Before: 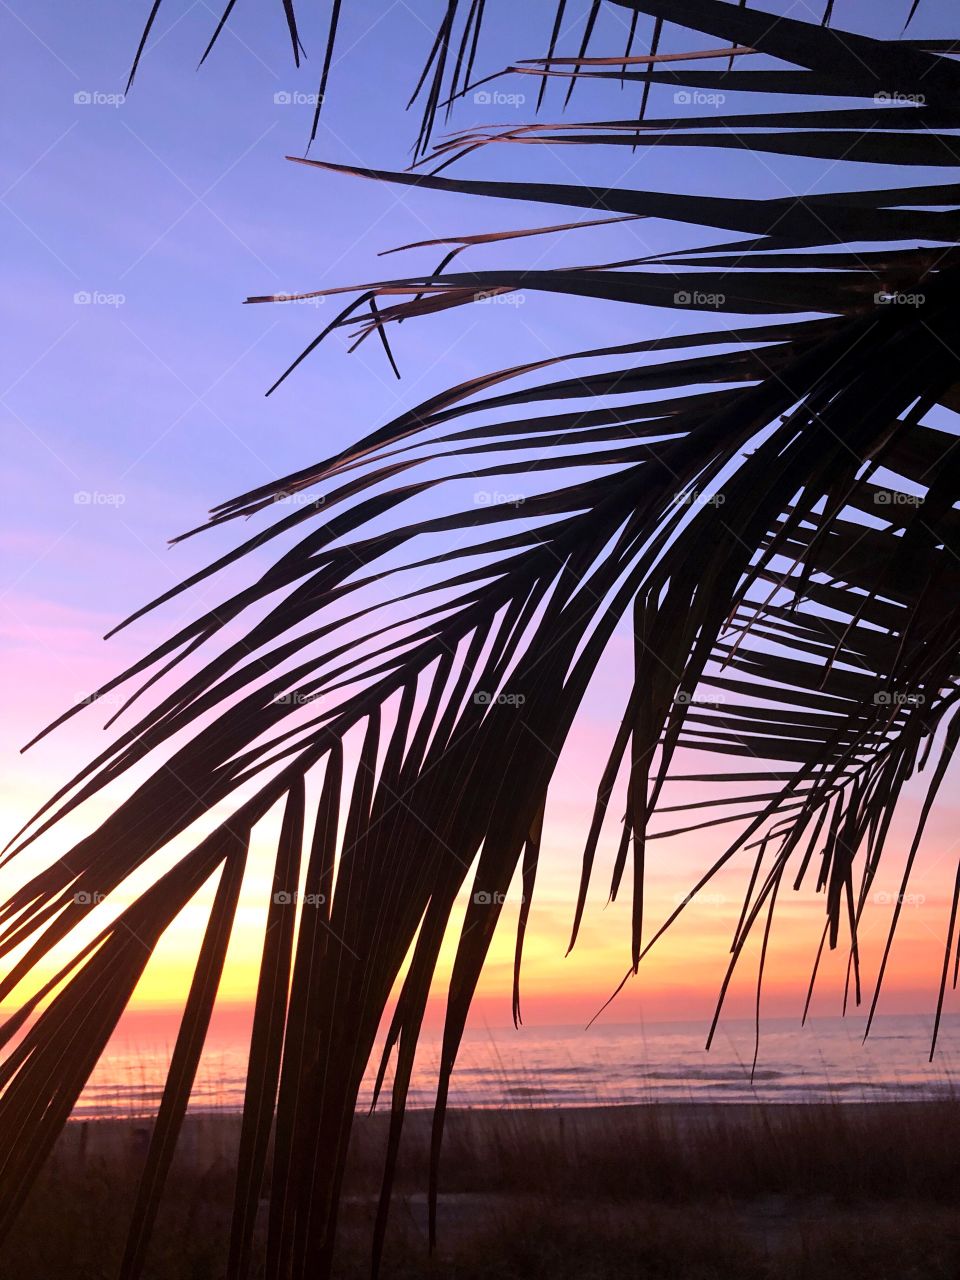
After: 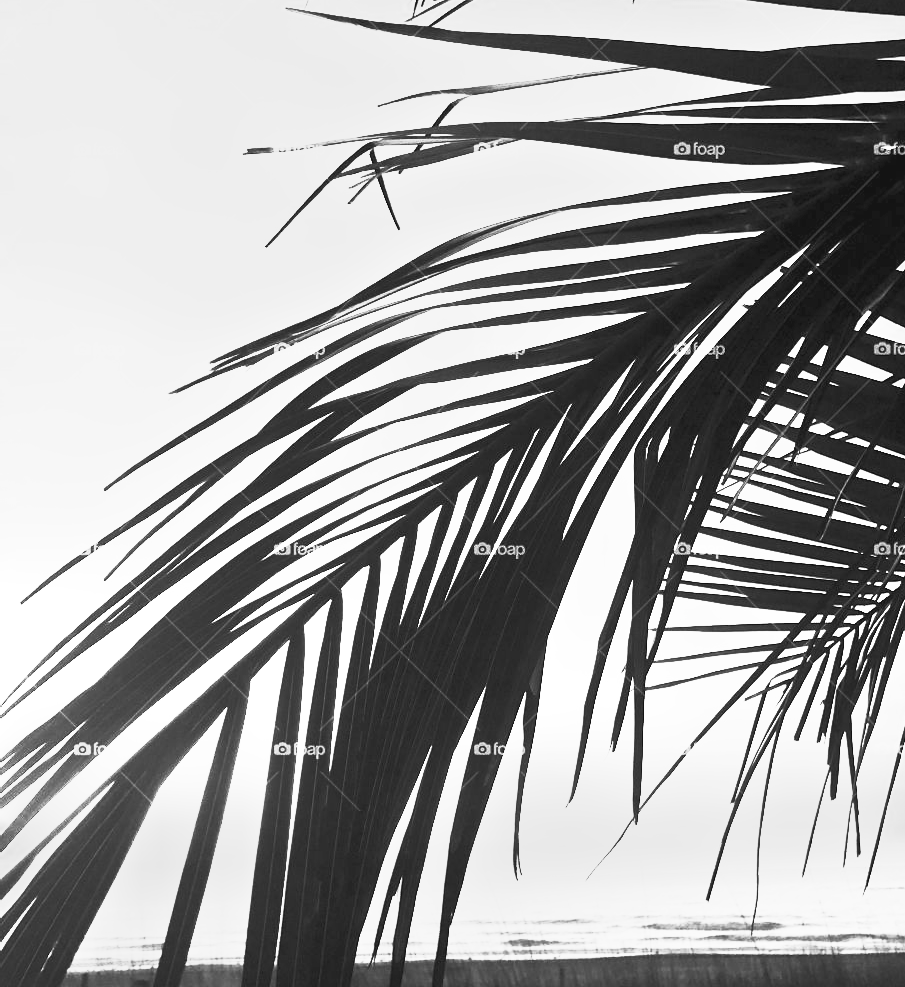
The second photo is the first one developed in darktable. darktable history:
monochrome: on, module defaults
exposure: black level correction 0, exposure 1.015 EV, compensate exposure bias true, compensate highlight preservation false
crop and rotate: angle 0.03°, top 11.643%, right 5.651%, bottom 11.189%
contrast brightness saturation: contrast 1, brightness 1, saturation 1
